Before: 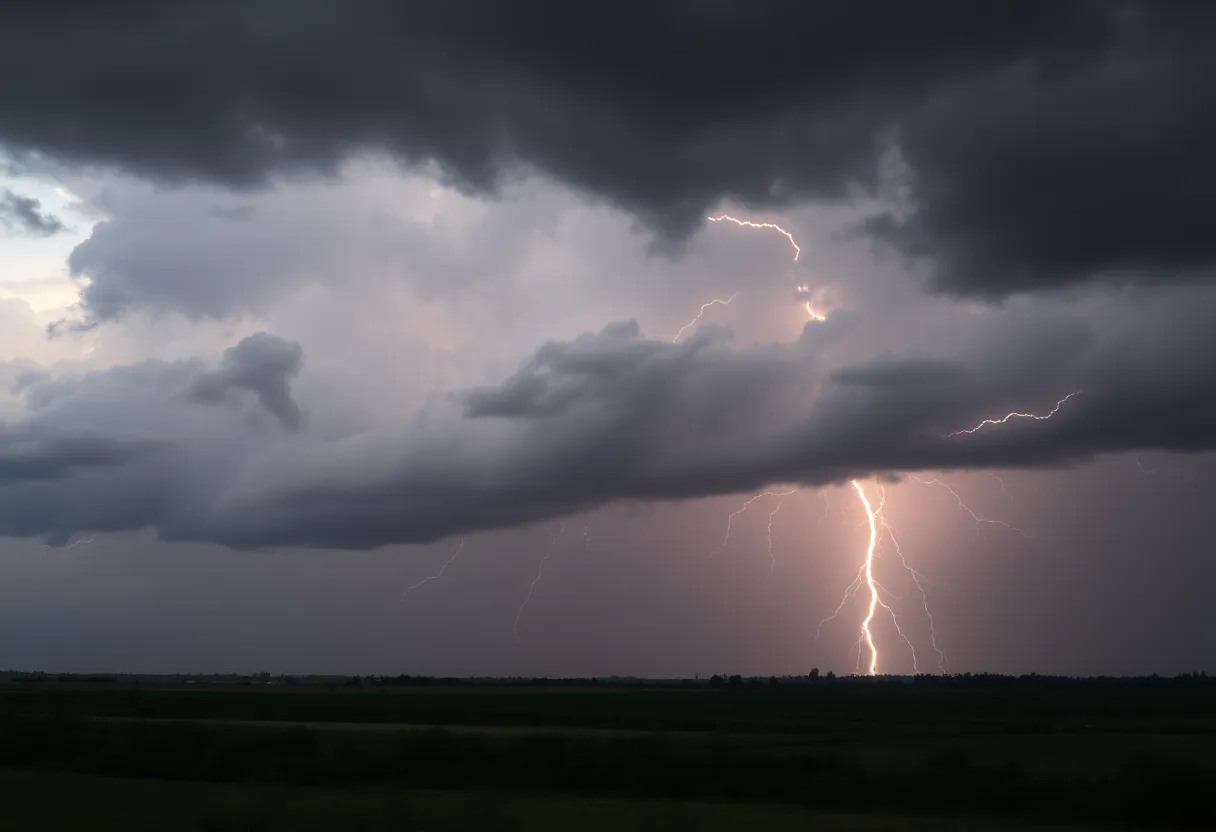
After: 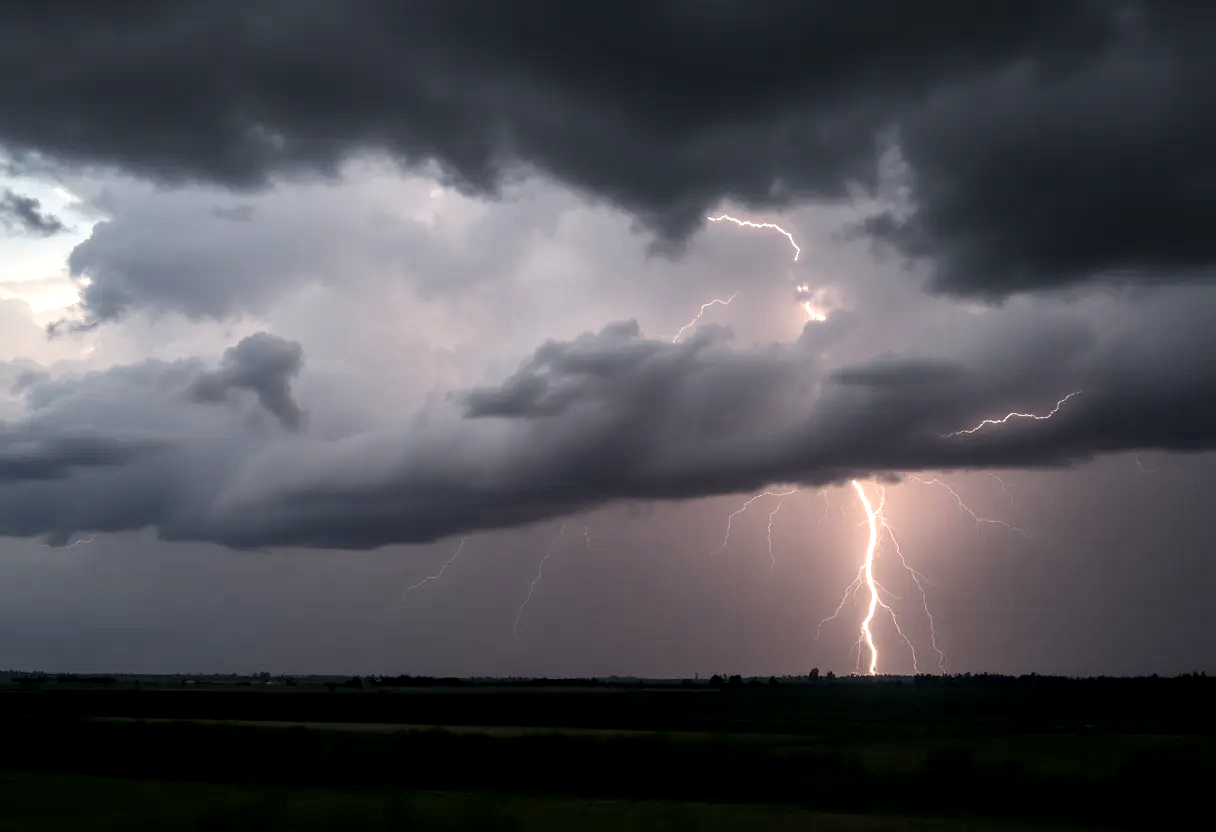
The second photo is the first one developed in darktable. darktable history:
local contrast: highlights 25%, detail 150%
contrast brightness saturation: saturation -0.05
